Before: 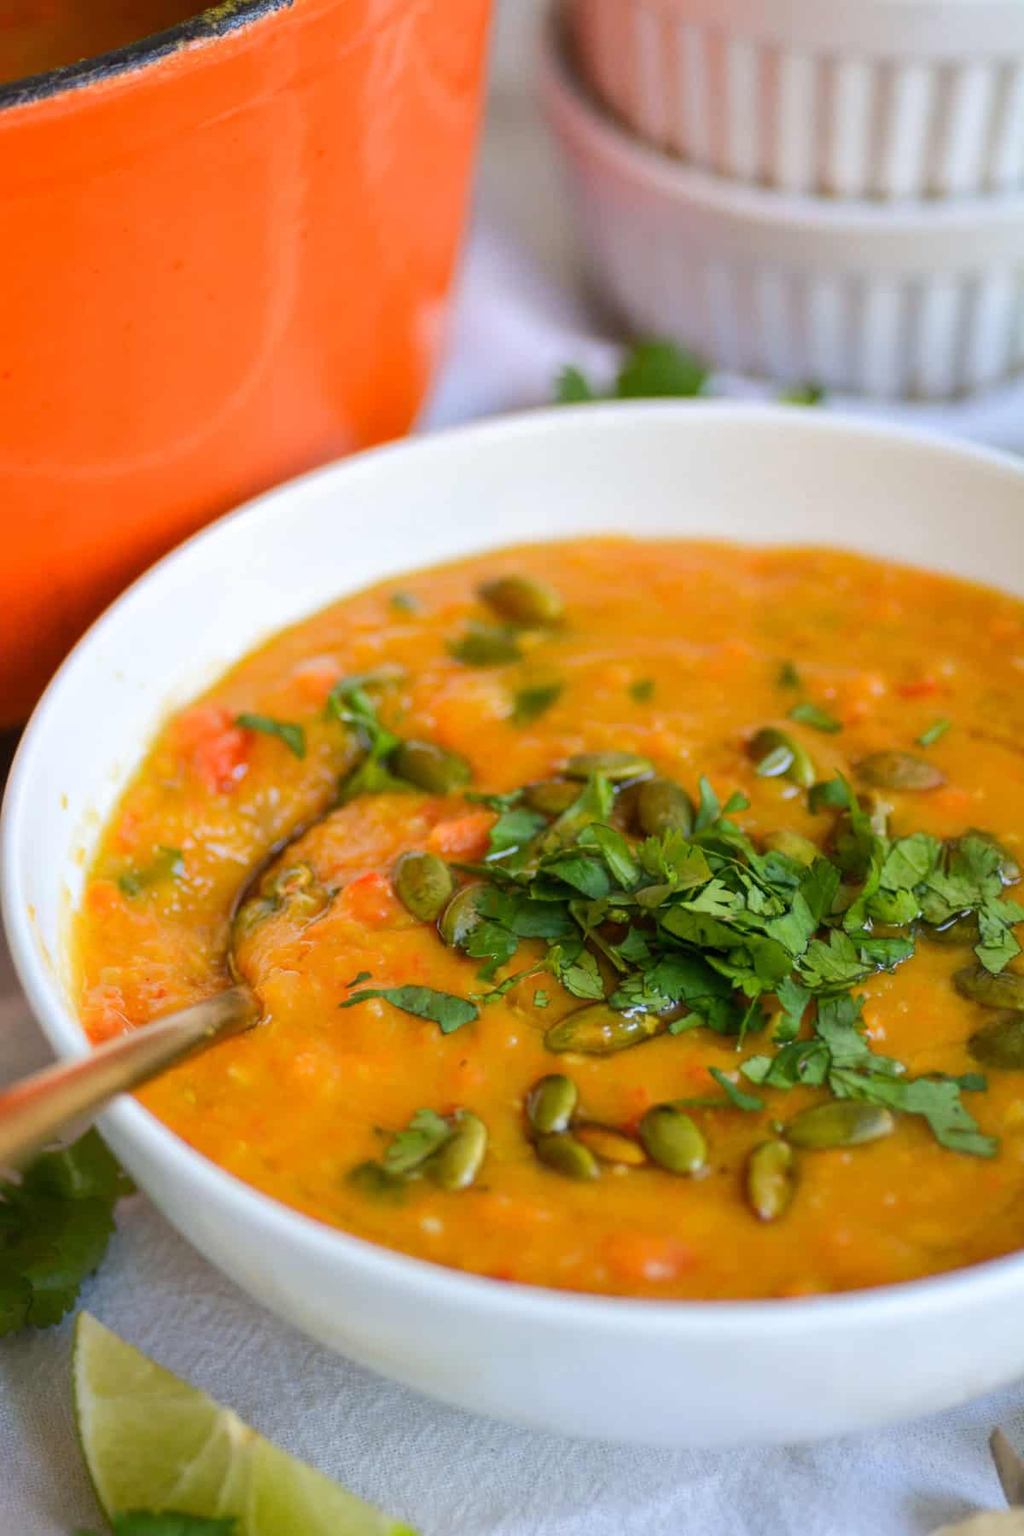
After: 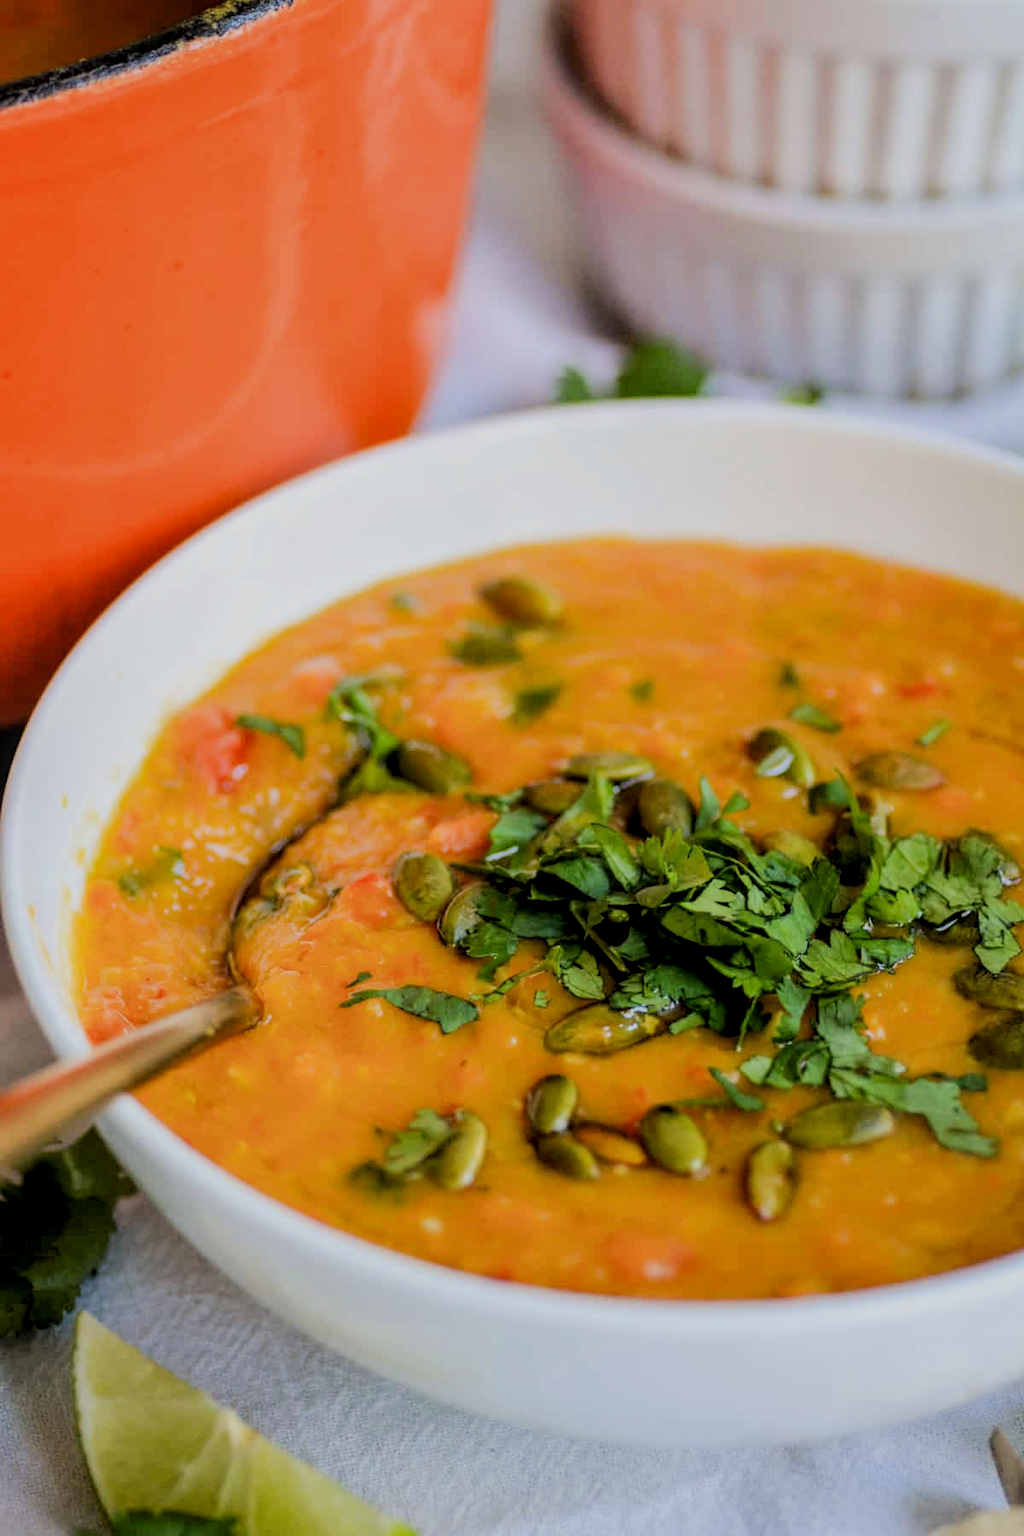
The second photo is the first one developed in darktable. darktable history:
filmic rgb: black relative exposure -4.21 EV, white relative exposure 5.11 EV, hardness 2.07, contrast 1.161
local contrast: on, module defaults
